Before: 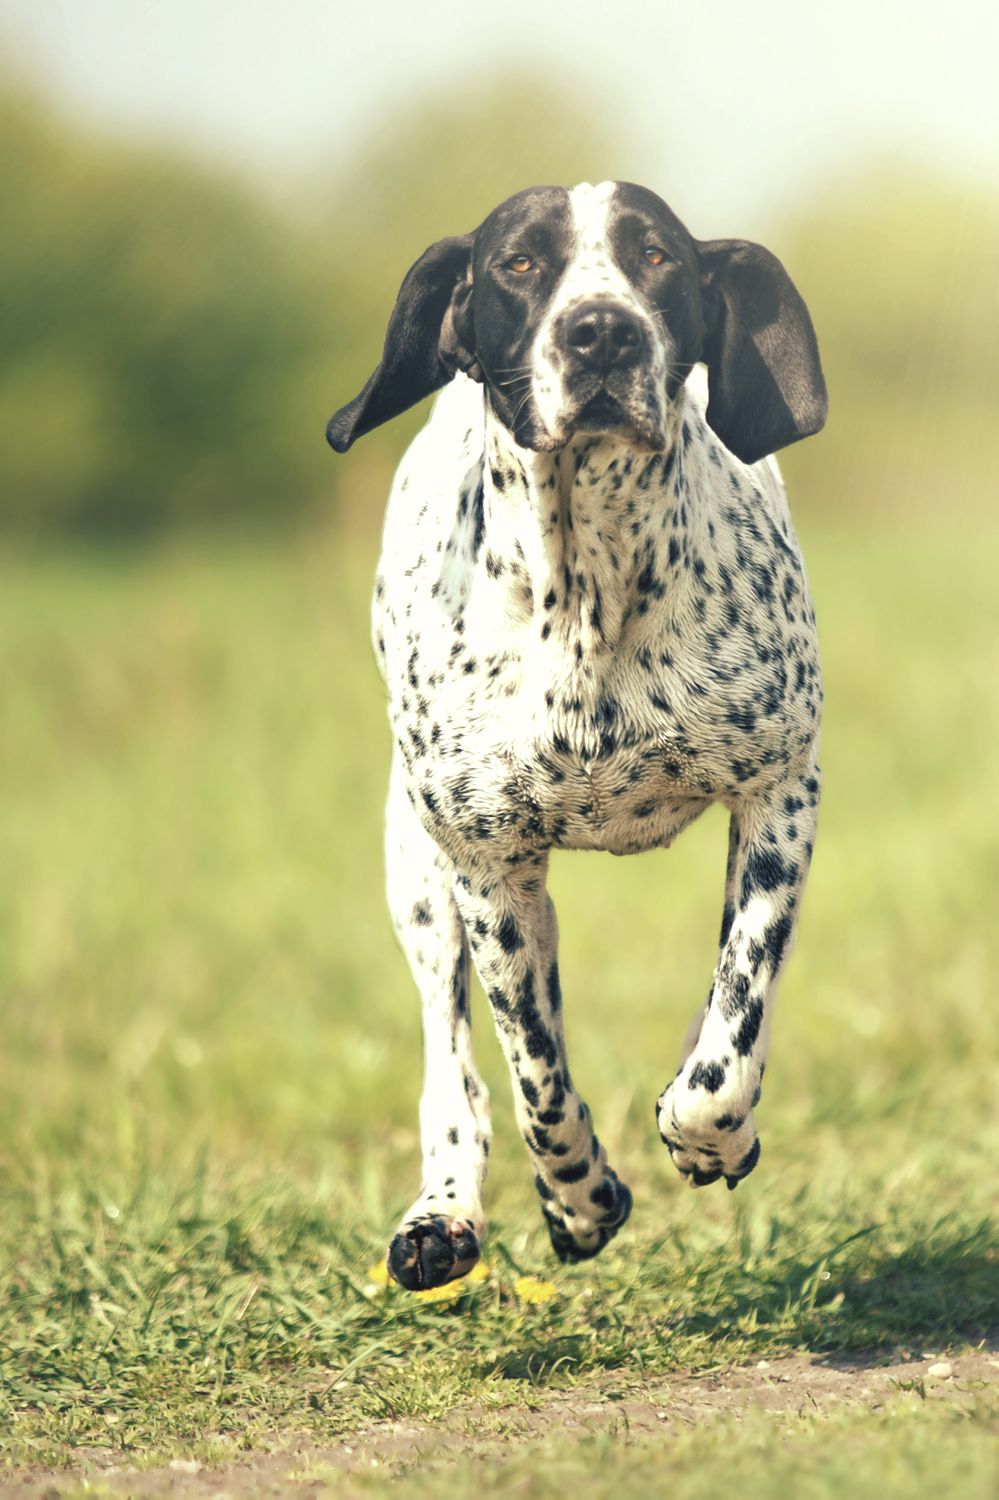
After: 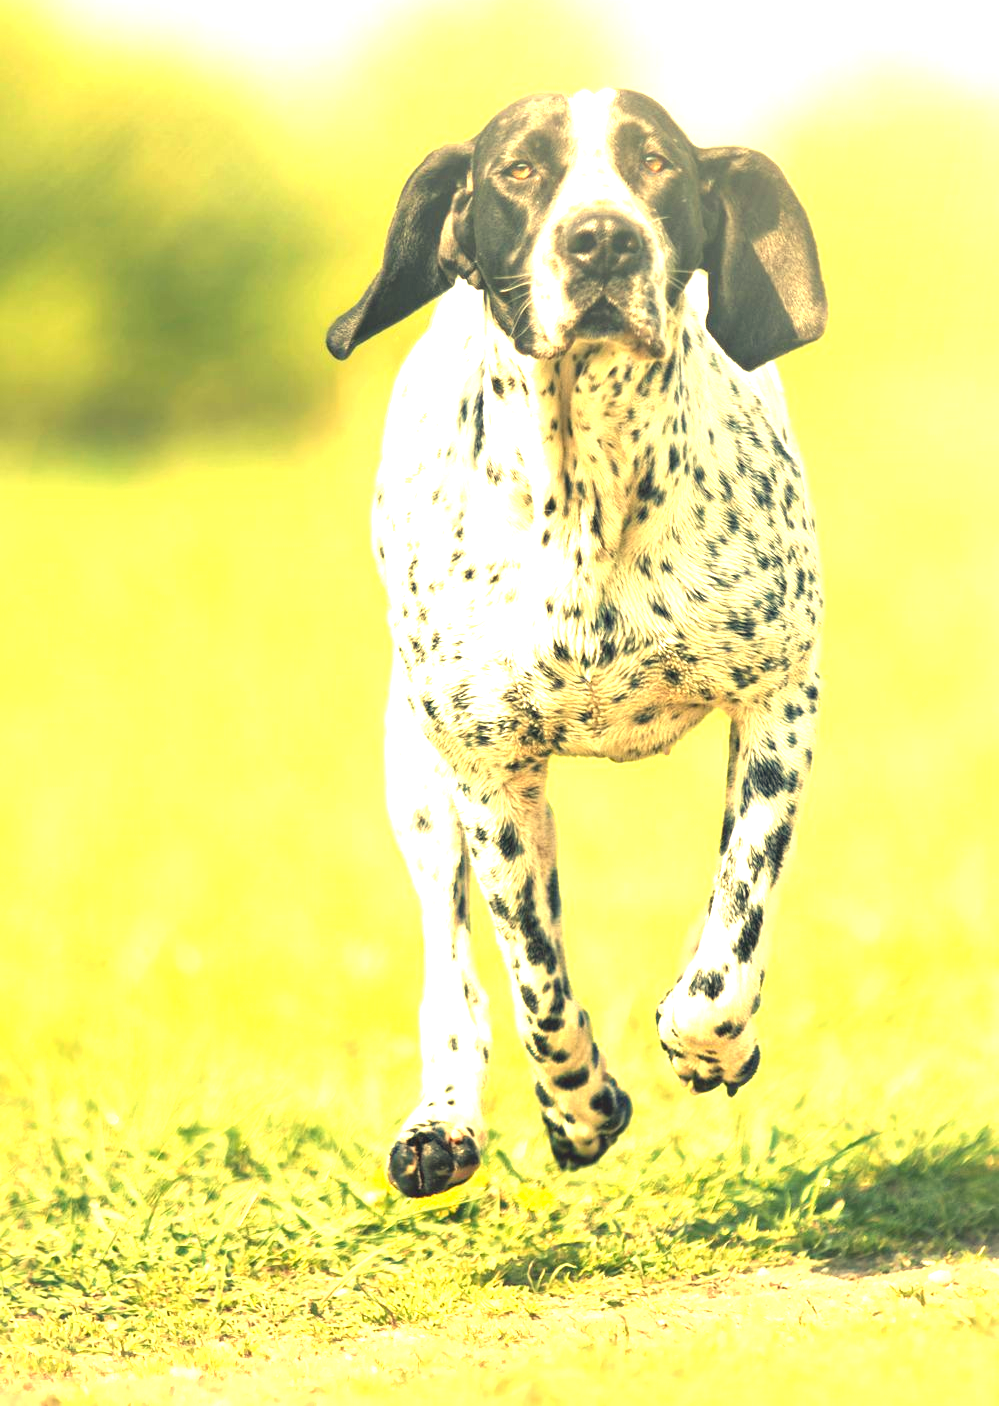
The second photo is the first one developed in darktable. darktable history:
exposure: black level correction 0, exposure 1.5 EV, compensate exposure bias true, compensate highlight preservation false
crop and rotate: top 6.25%
color balance rgb: perceptual saturation grading › global saturation 10%, global vibrance 10%
white balance: red 1.08, blue 0.791
